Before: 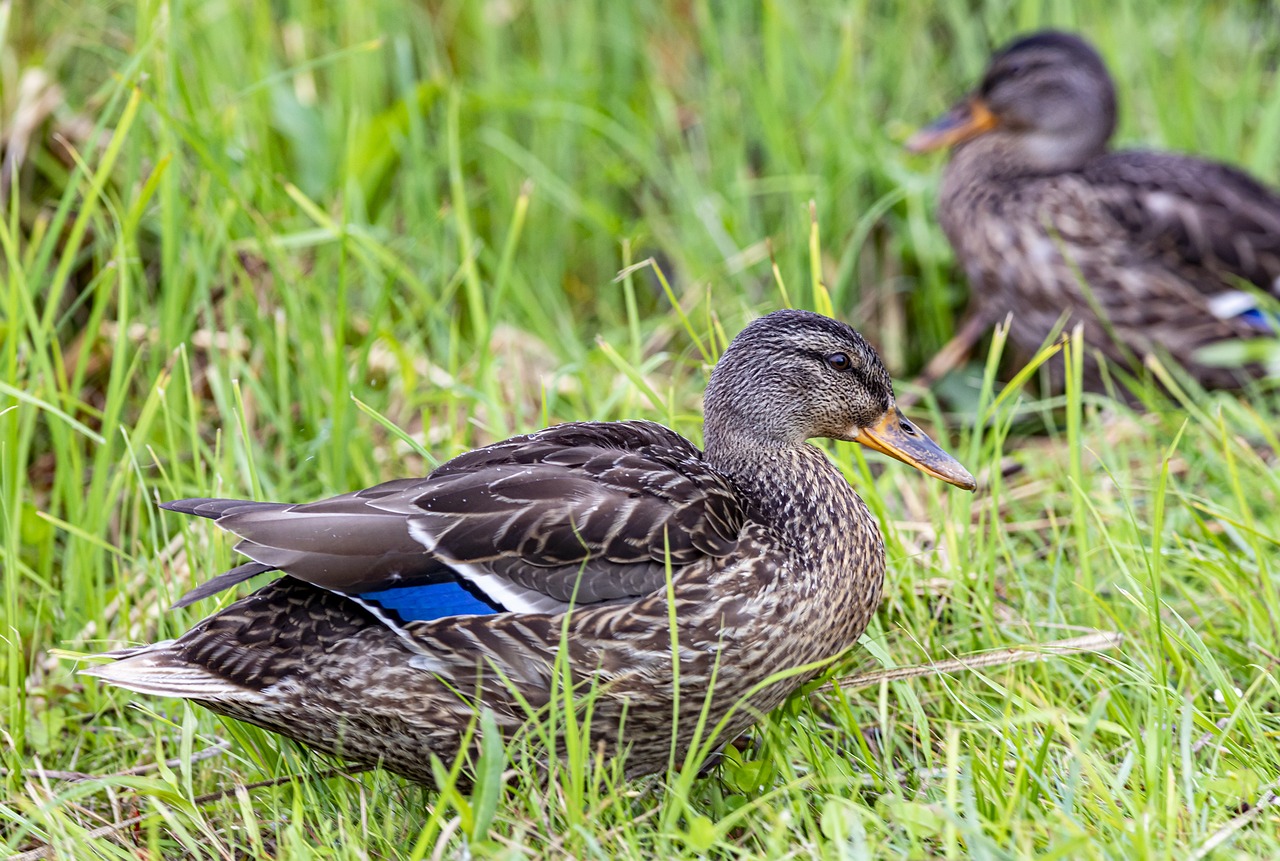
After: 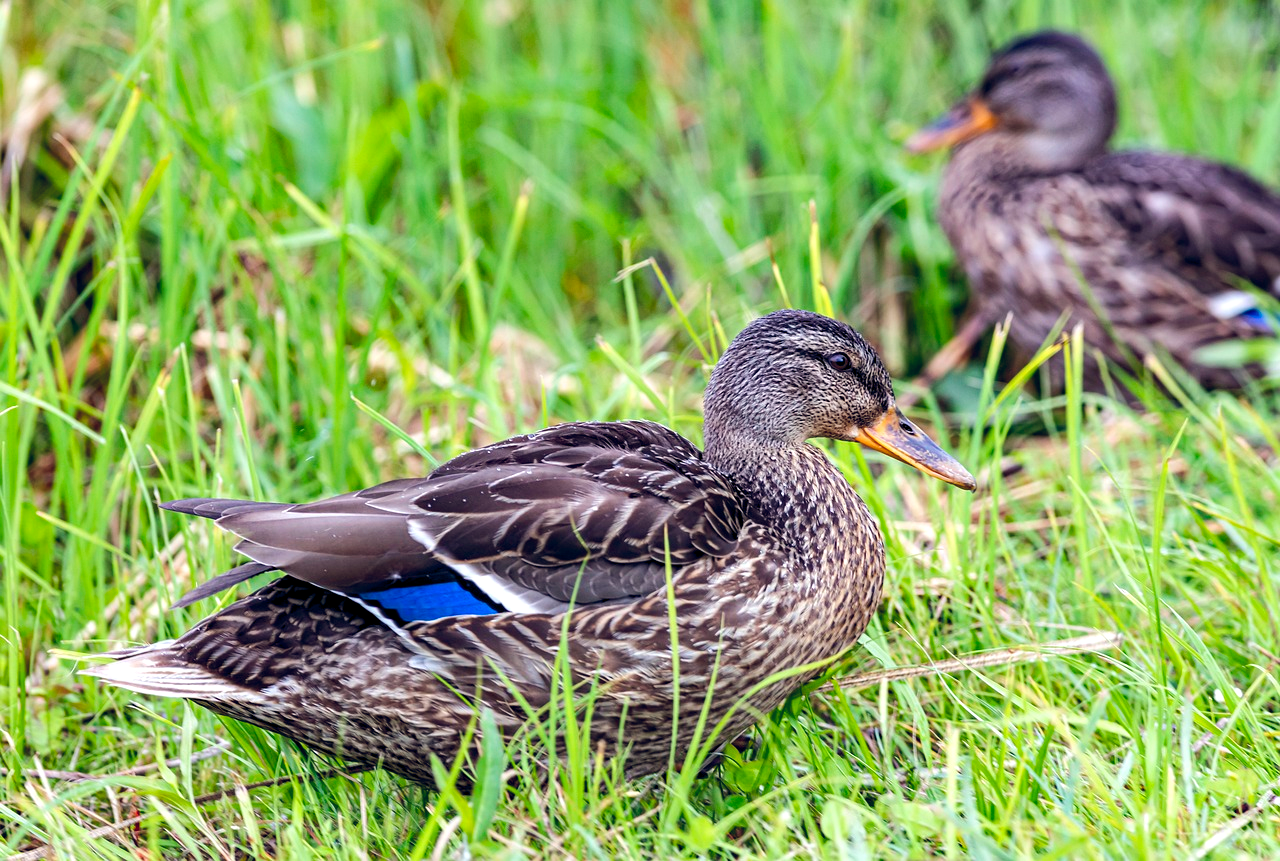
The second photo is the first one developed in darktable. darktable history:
color balance rgb: global offset › chroma 0.153%, global offset › hue 253.58°, linear chroma grading › global chroma 8.834%, perceptual saturation grading › global saturation -2.243%, perceptual saturation grading › highlights -7.882%, perceptual saturation grading › mid-tones 8.515%, perceptual saturation grading › shadows 4.96%, perceptual brilliance grading › highlights 5.873%, perceptual brilliance grading › mid-tones 17.871%, perceptual brilliance grading › shadows -5.169%
